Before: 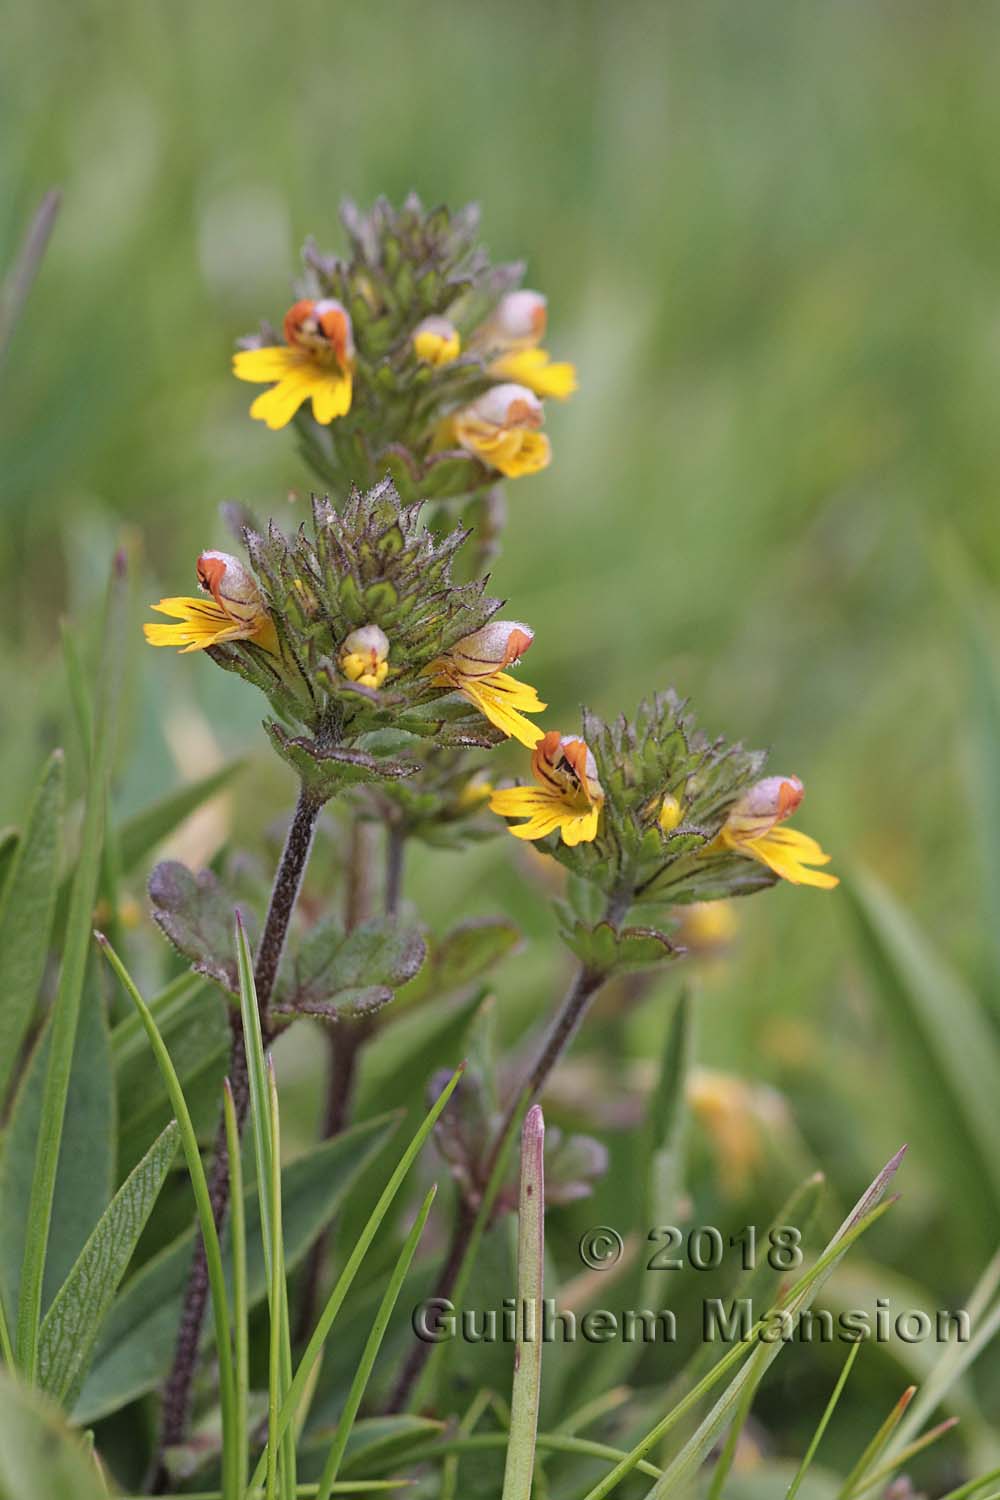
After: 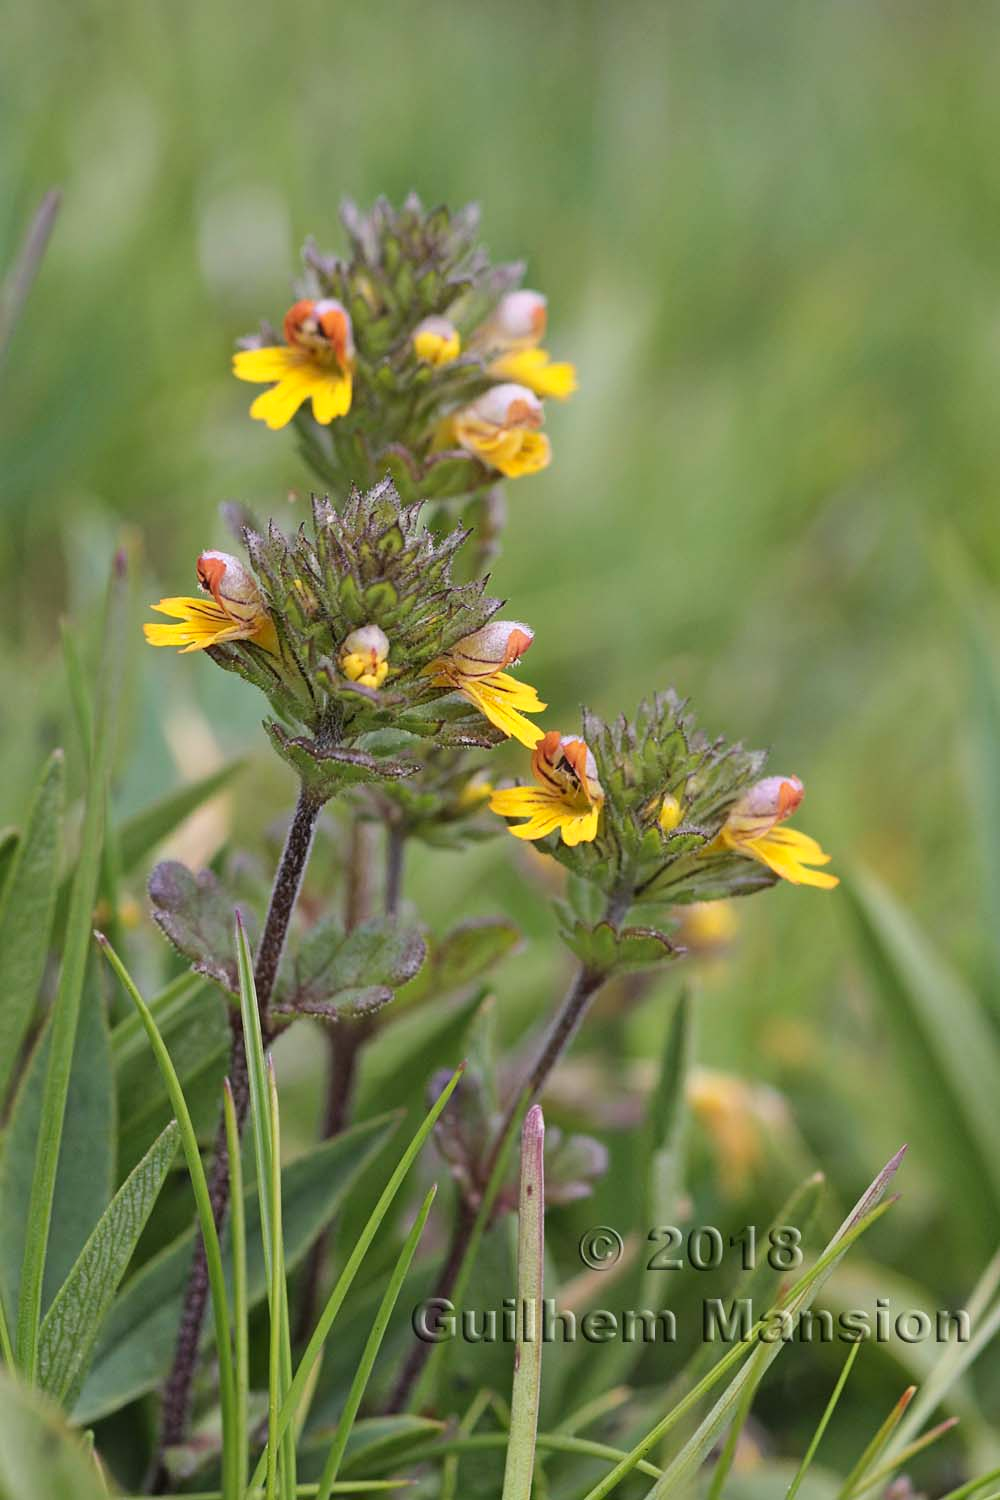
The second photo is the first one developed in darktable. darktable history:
contrast brightness saturation: contrast 0.098, brightness 0.027, saturation 0.085
